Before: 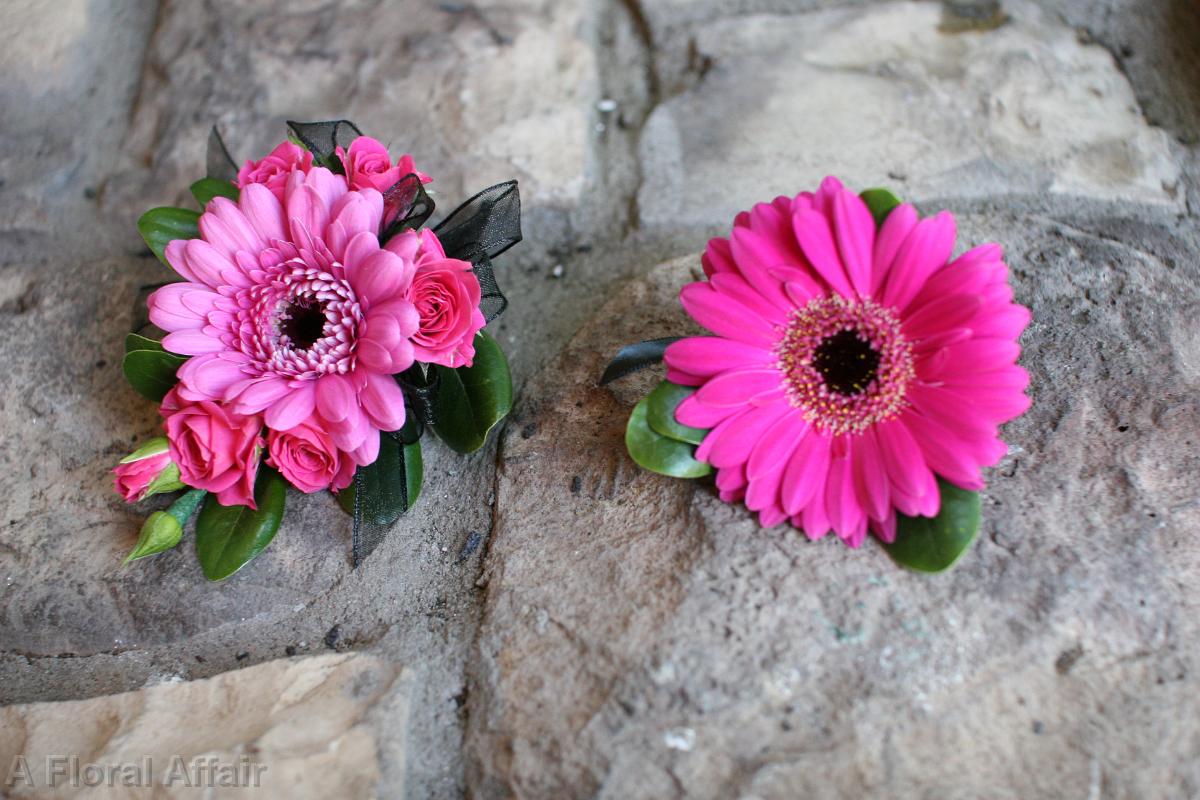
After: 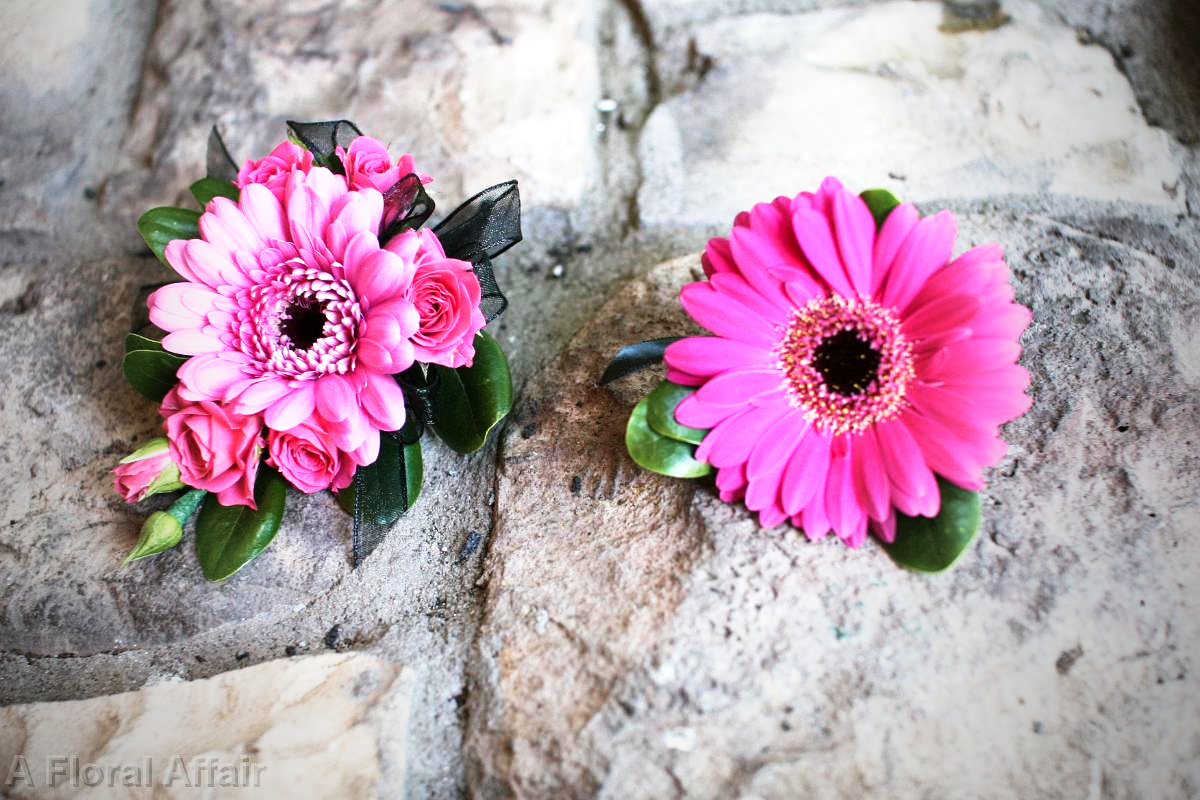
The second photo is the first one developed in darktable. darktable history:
tone equalizer: -8 EV -0.75 EV, -7 EV -0.7 EV, -6 EV -0.6 EV, -5 EV -0.4 EV, -3 EV 0.4 EV, -2 EV 0.6 EV, -1 EV 0.7 EV, +0 EV 0.75 EV, edges refinement/feathering 500, mask exposure compensation -1.57 EV, preserve details no
base curve: curves: ch0 [(0, 0) (0.579, 0.807) (1, 1)], preserve colors none
velvia: on, module defaults
vignetting: fall-off start 72.14%, fall-off radius 108.07%, brightness -0.713, saturation -0.488, center (-0.054, -0.359), width/height ratio 0.729
